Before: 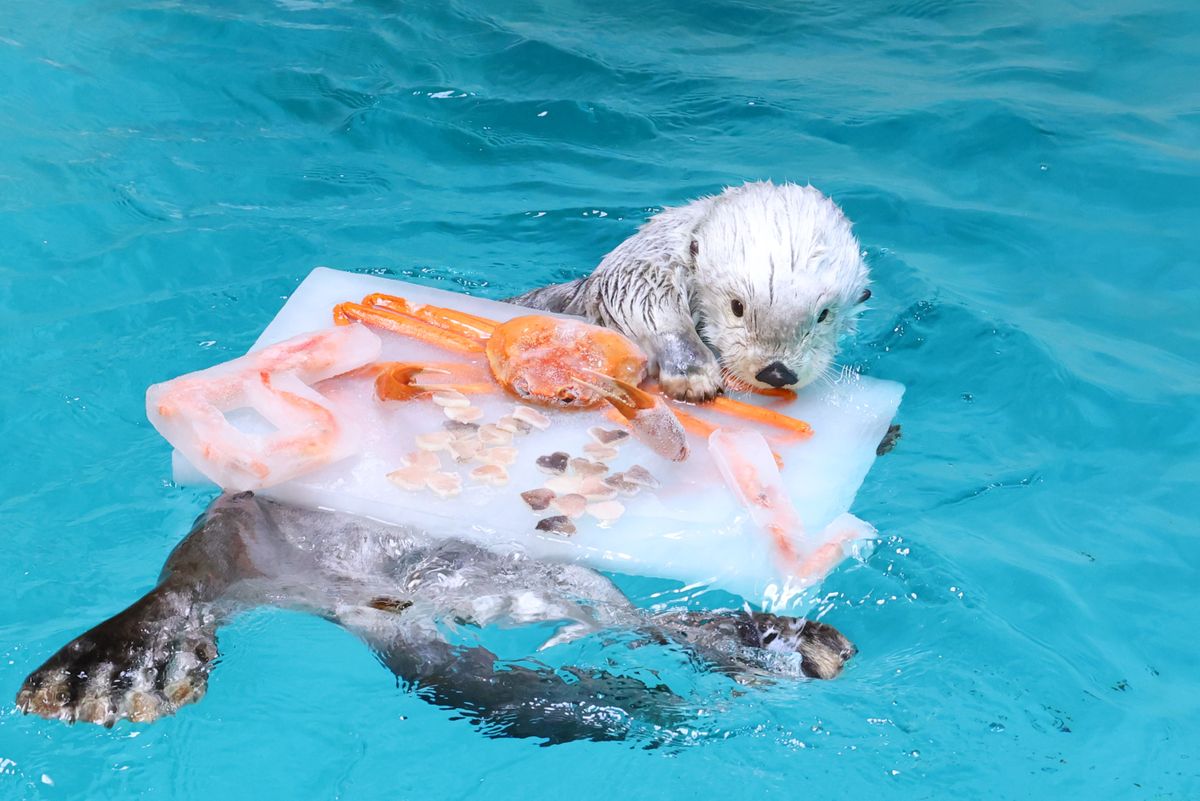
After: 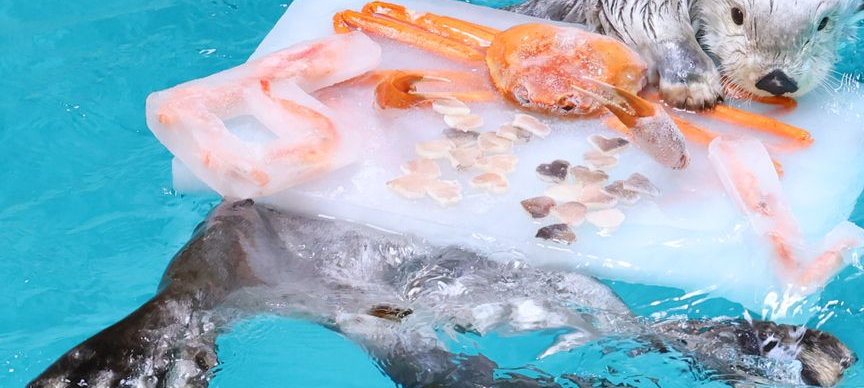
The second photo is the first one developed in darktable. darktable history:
rotate and perspective: crop left 0, crop top 0
crop: top 36.498%, right 27.964%, bottom 14.995%
